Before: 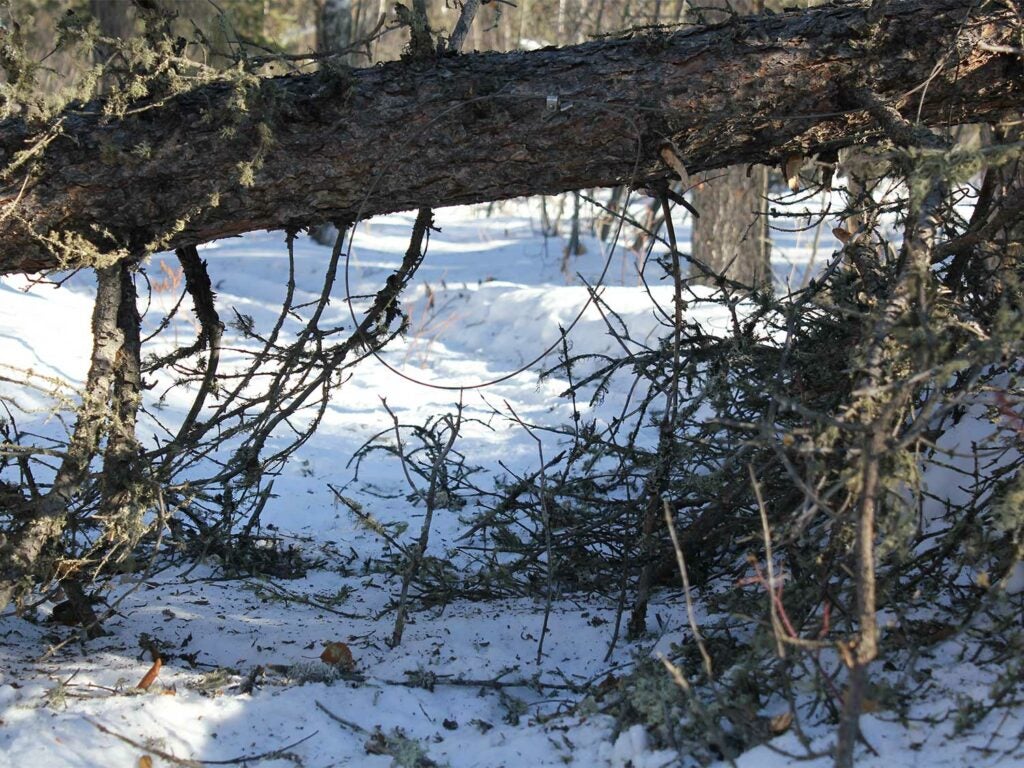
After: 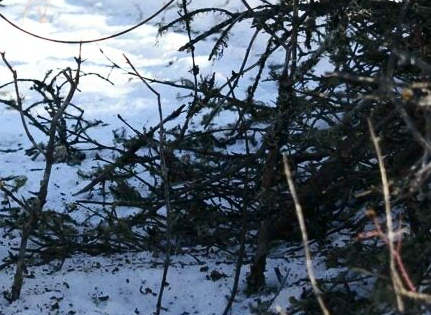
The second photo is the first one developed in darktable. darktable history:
crop: left 37.221%, top 45.169%, right 20.63%, bottom 13.777%
contrast brightness saturation: contrast 0.28
